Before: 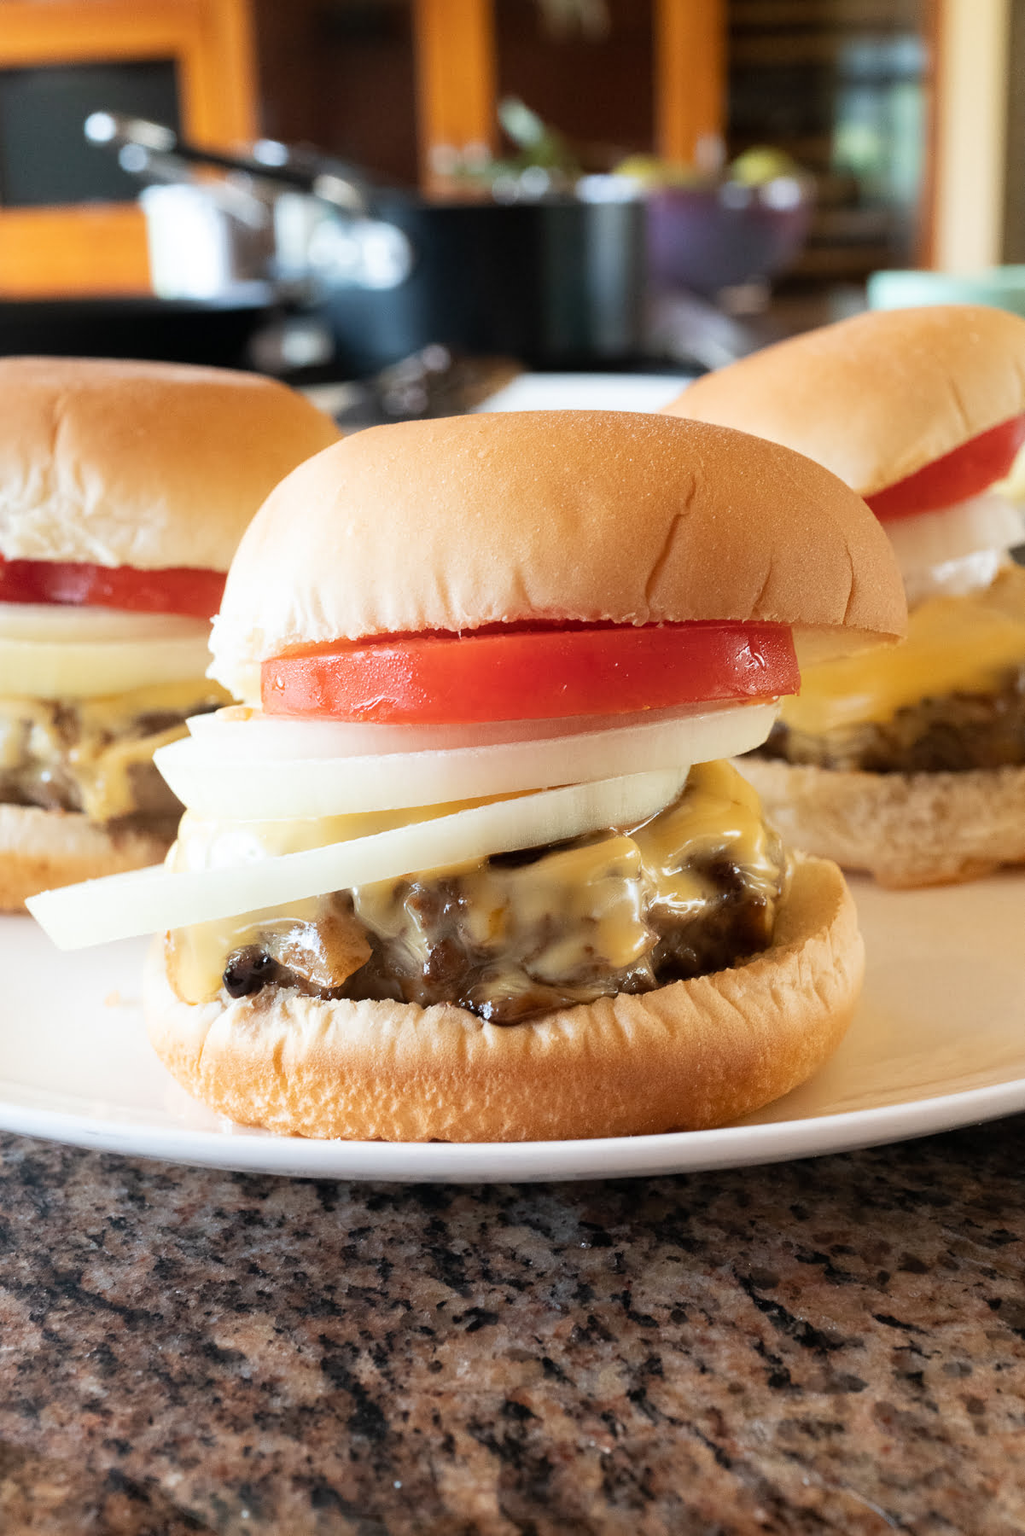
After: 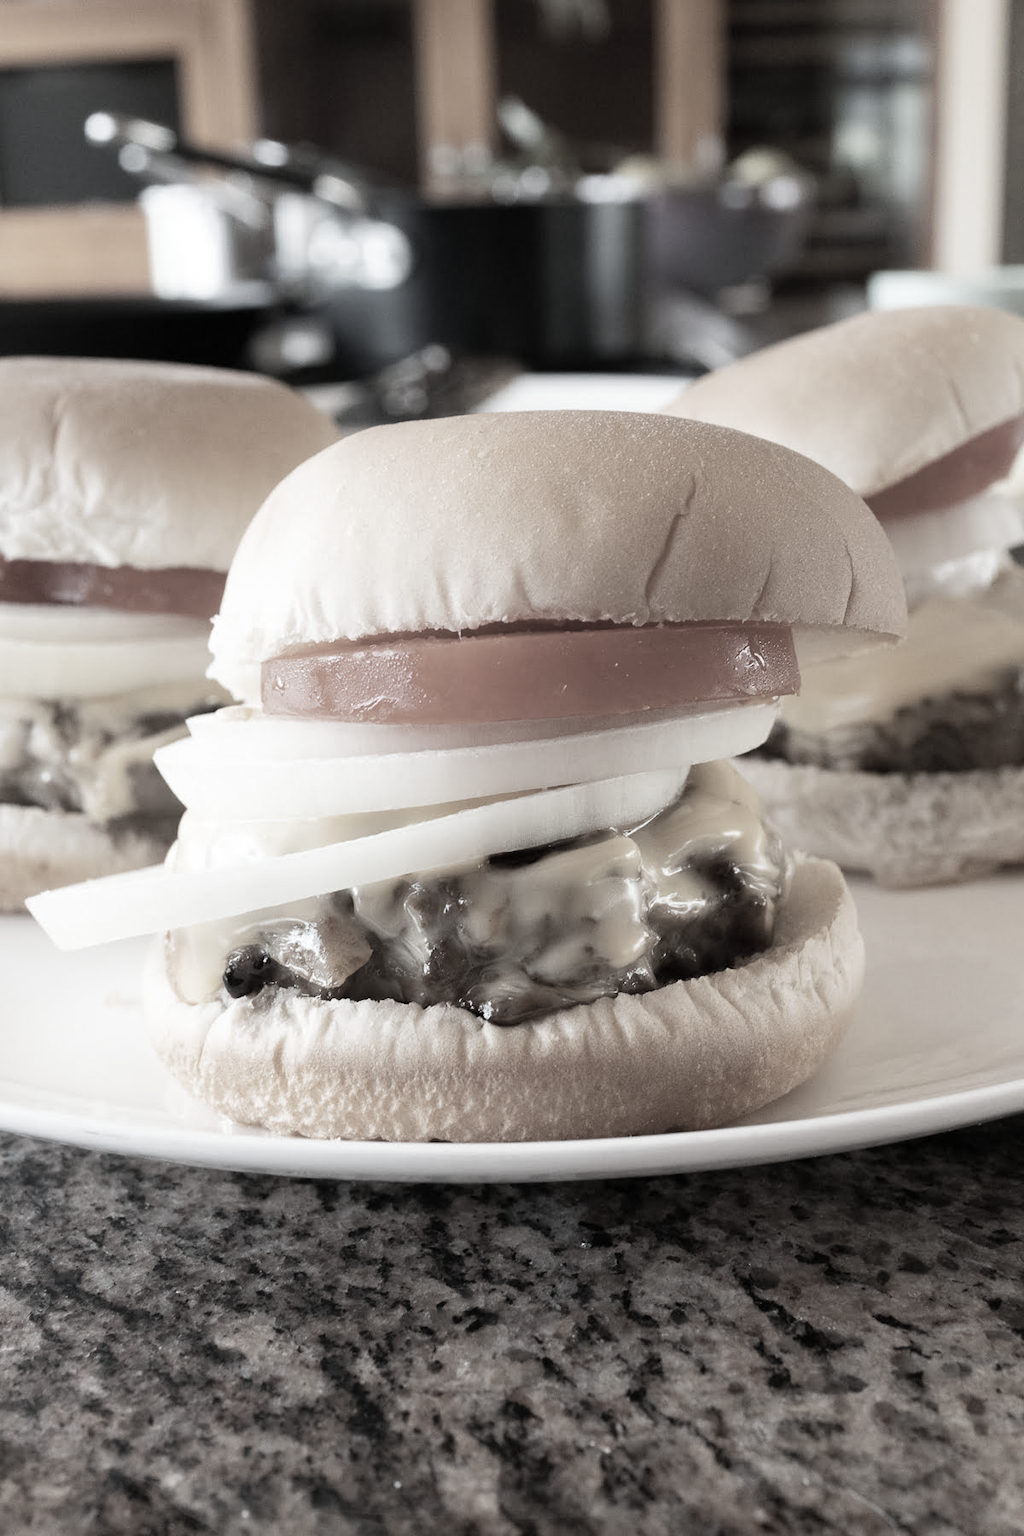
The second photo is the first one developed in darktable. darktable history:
color correction: highlights b* 0.008, saturation 0.183
